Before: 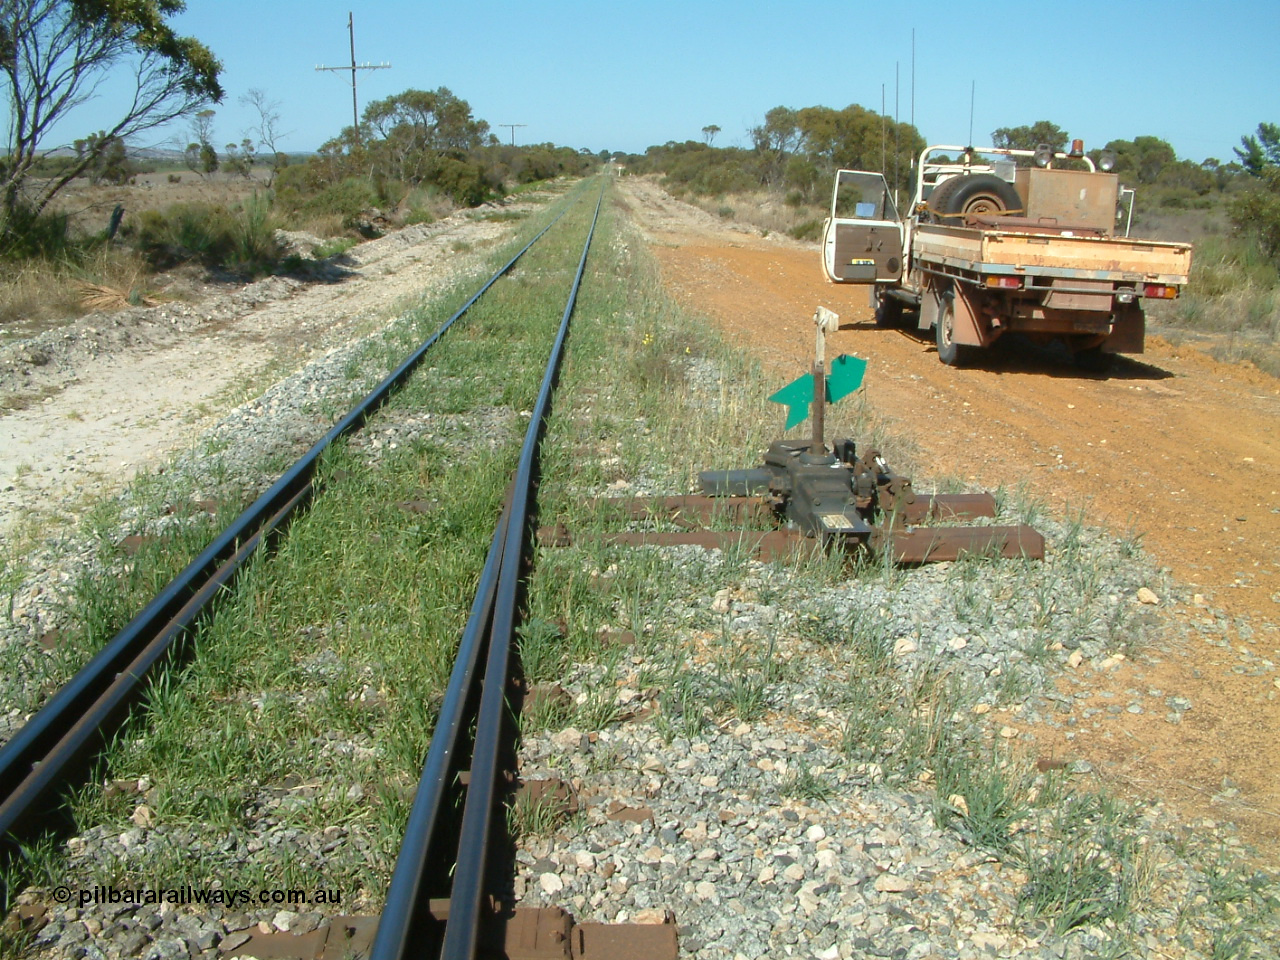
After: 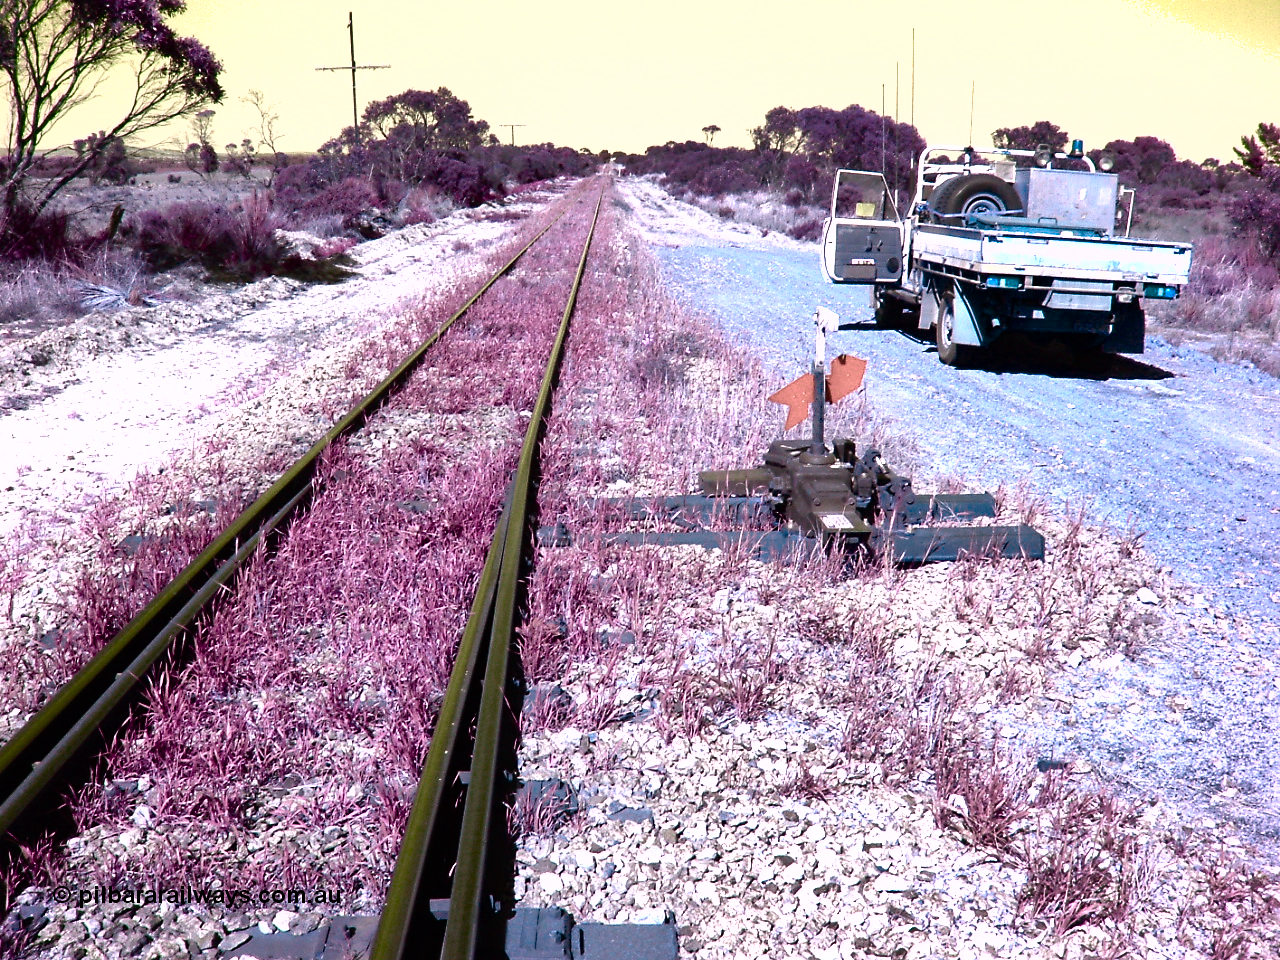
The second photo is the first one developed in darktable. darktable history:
shadows and highlights: soften with gaussian
sharpen: amount 0.217
color balance rgb: perceptual saturation grading › global saturation 25.328%, perceptual saturation grading › highlights -50.442%, perceptual saturation grading › shadows 30.413%, hue shift -149.35°, perceptual brilliance grading › highlights 19.844%, perceptual brilliance grading › mid-tones 20.623%, perceptual brilliance grading › shadows -20.589%, contrast 35.102%, saturation formula JzAzBz (2021)
